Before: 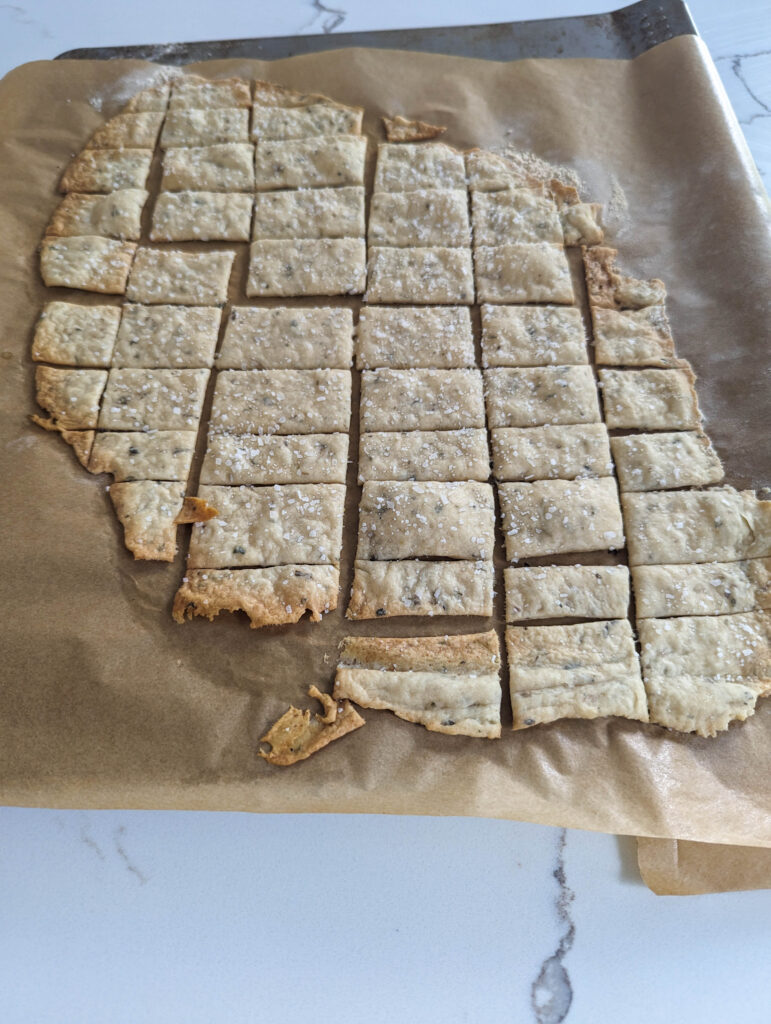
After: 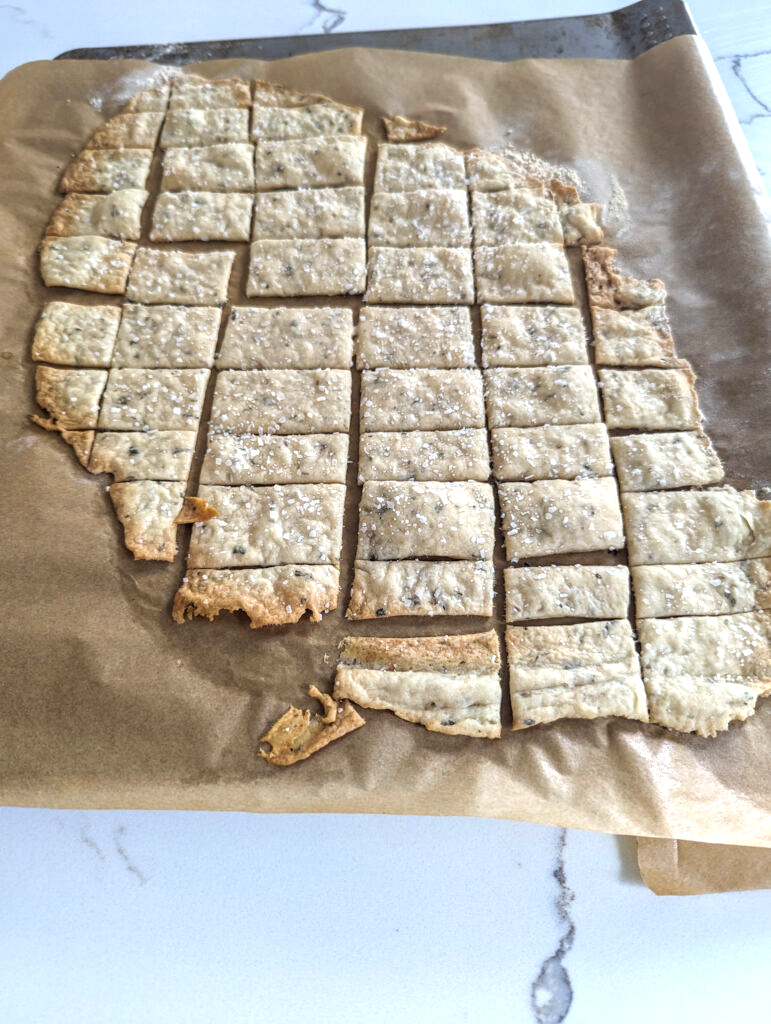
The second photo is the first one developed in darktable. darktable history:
local contrast: on, module defaults
exposure: black level correction 0.001, exposure 0.5 EV, compensate highlight preservation false
